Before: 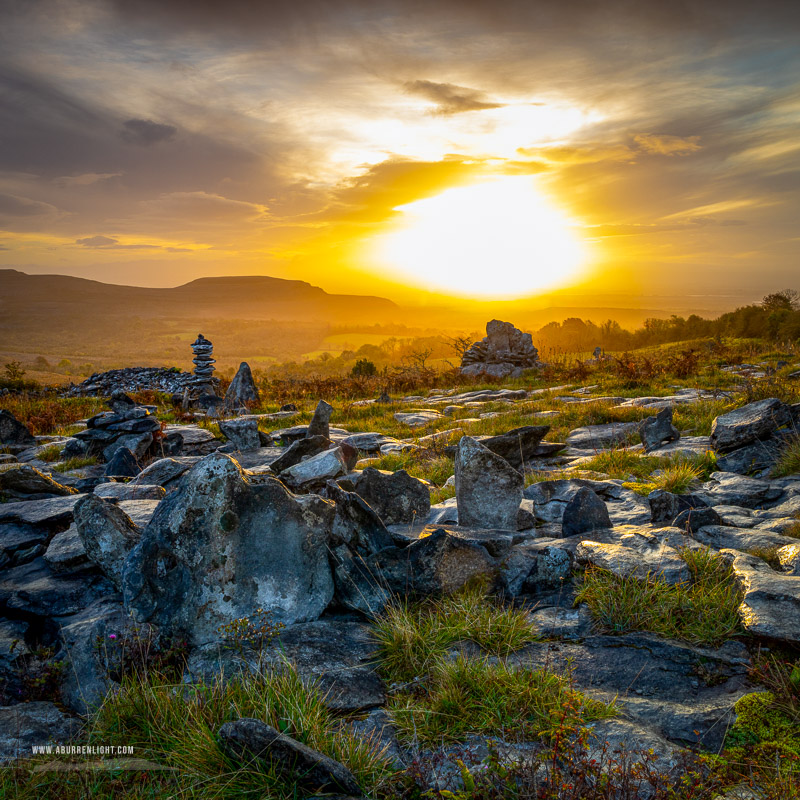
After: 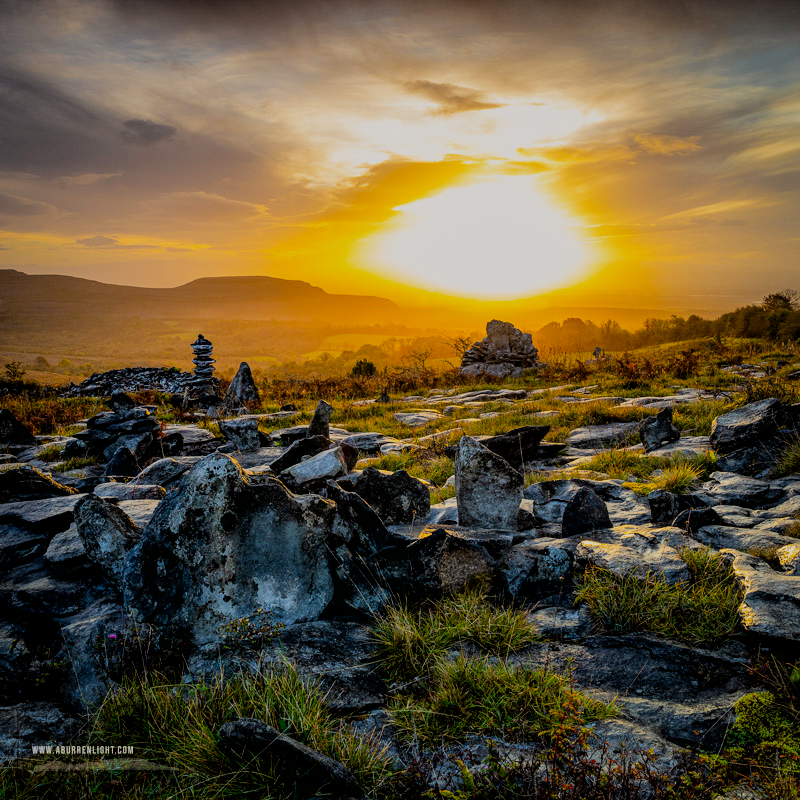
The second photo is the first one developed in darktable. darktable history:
color correction: highlights a* 0.875, highlights b* 2.75, saturation 1.1
filmic rgb: black relative exposure -4.73 EV, white relative exposure 4.76 EV, hardness 2.35, latitude 35.14%, contrast 1.046, highlights saturation mix 1.63%, shadows ↔ highlights balance 1.17%, iterations of high-quality reconstruction 0
